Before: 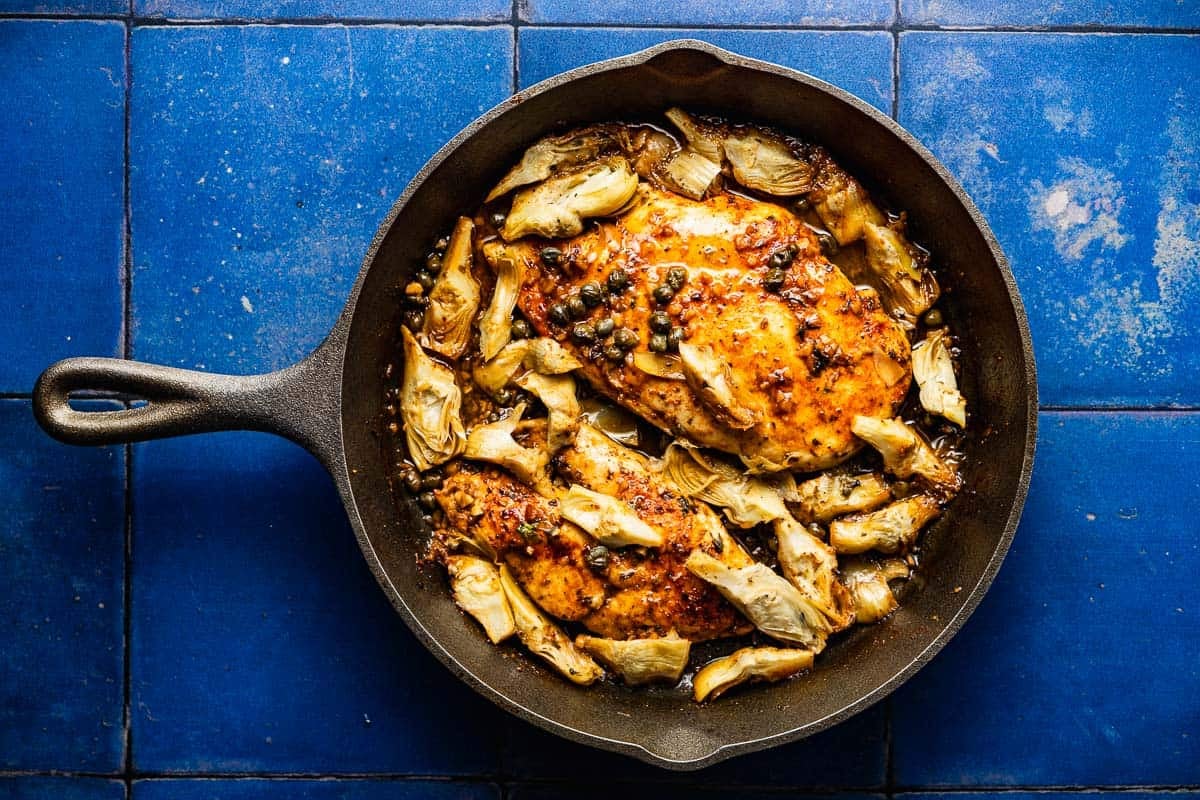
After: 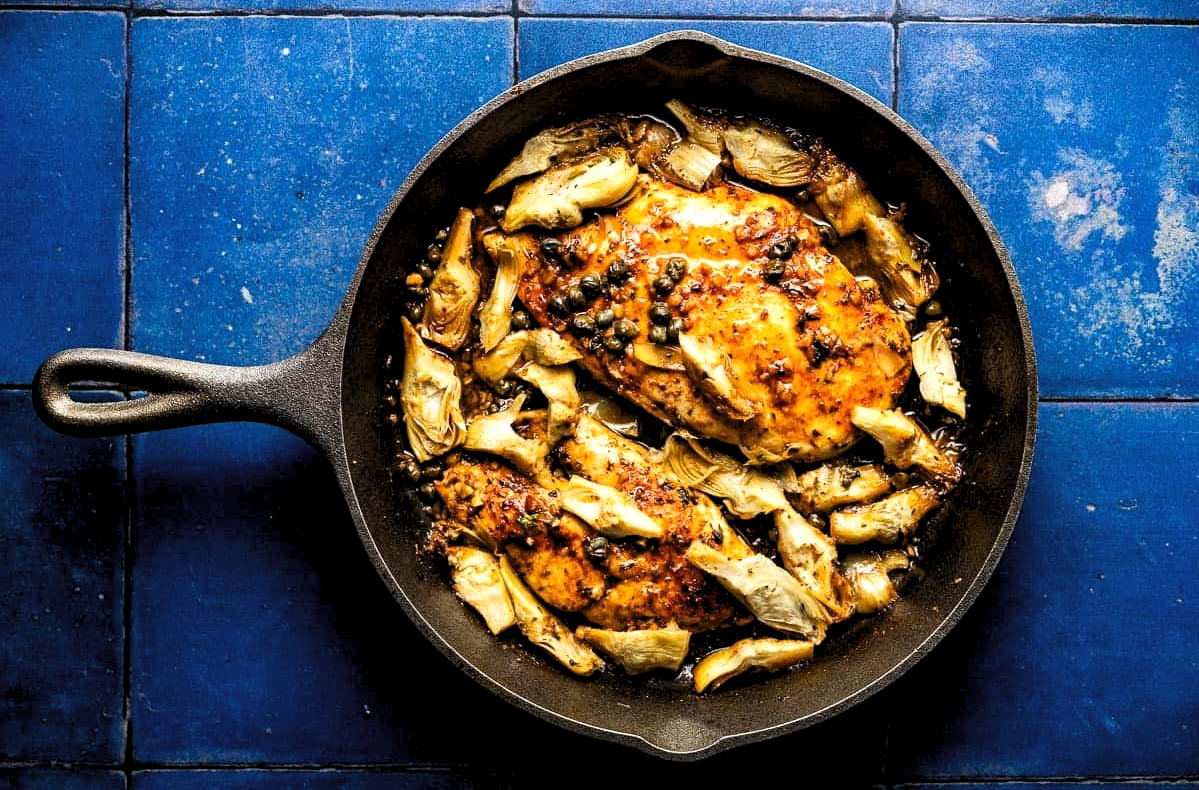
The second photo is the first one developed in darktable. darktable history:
levels: levels [0.062, 0.494, 0.925]
crop: top 1.202%, right 0.062%
